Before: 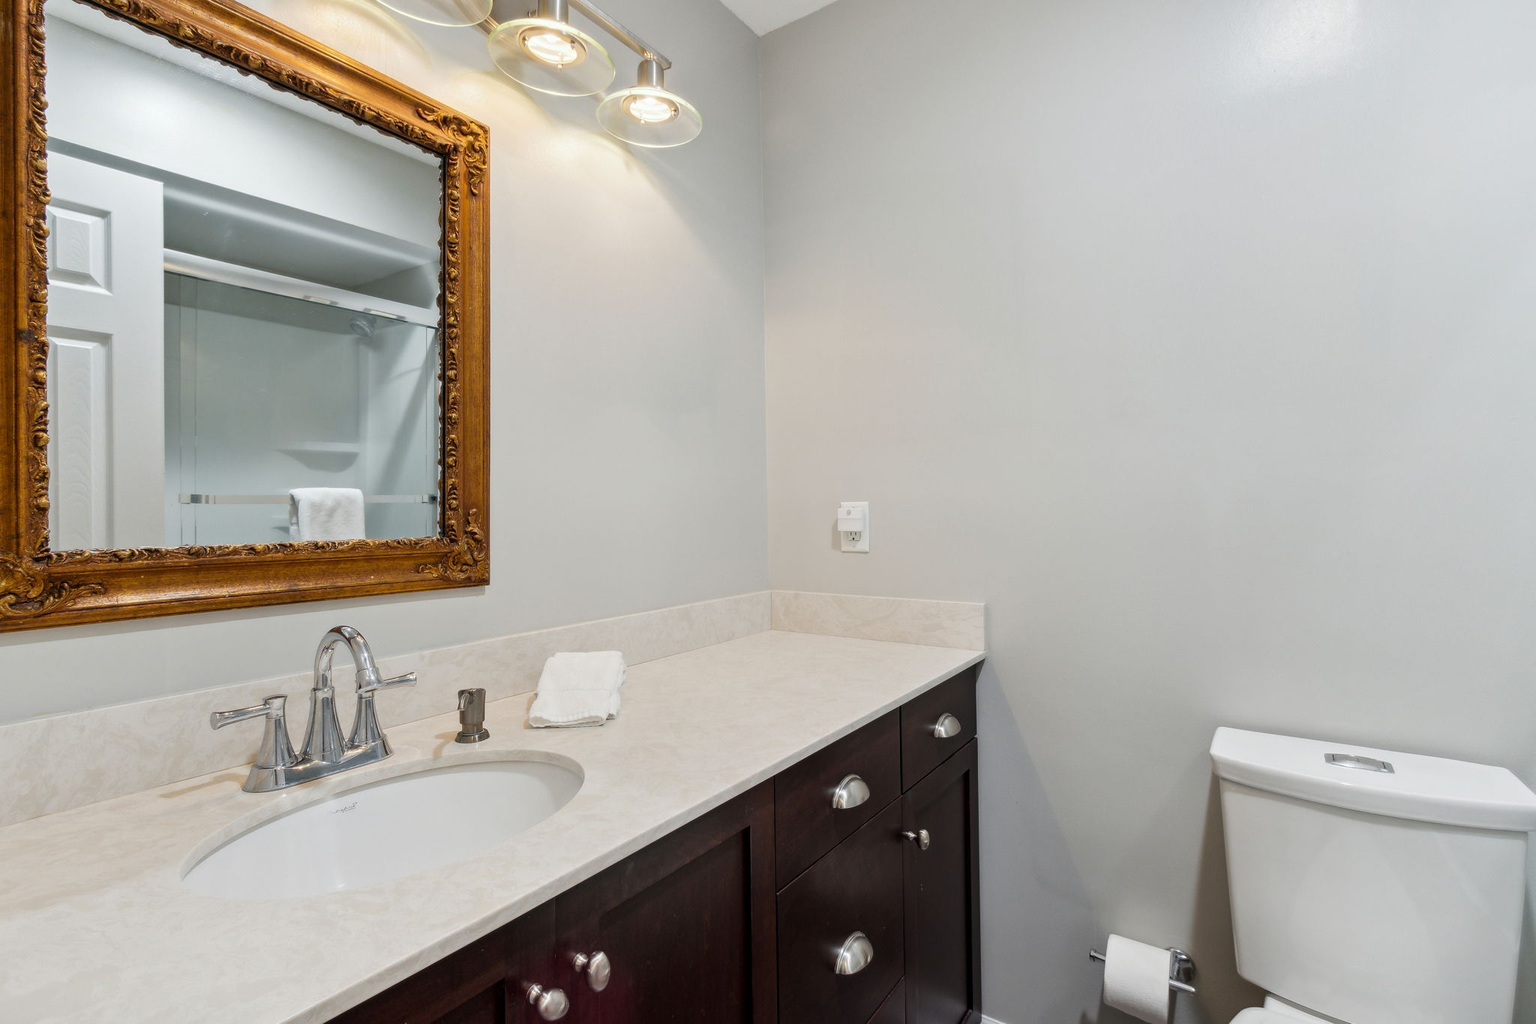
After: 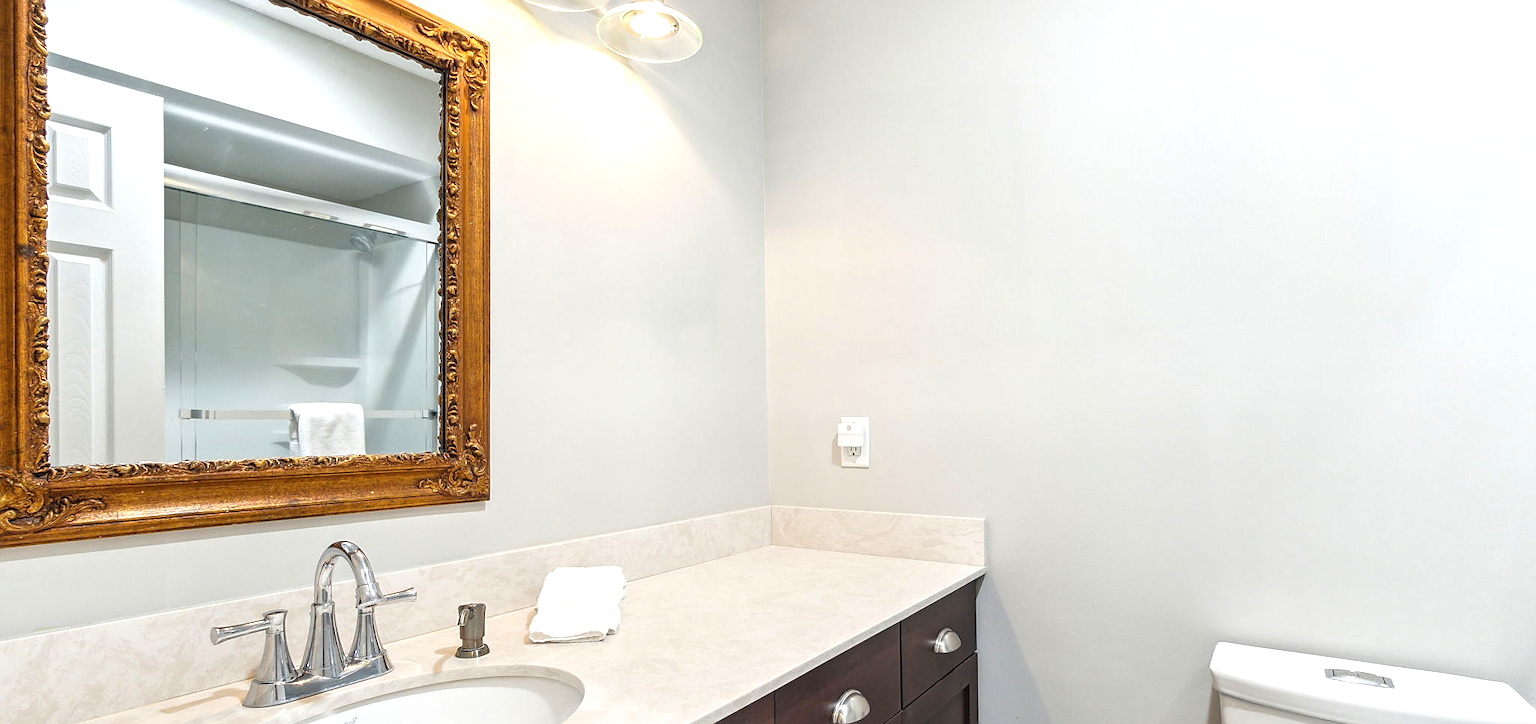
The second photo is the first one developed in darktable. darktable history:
sharpen: on, module defaults
exposure: black level correction 0, exposure 0.695 EV, compensate exposure bias true, compensate highlight preservation false
crop and rotate: top 8.279%, bottom 20.888%
local contrast: detail 109%
